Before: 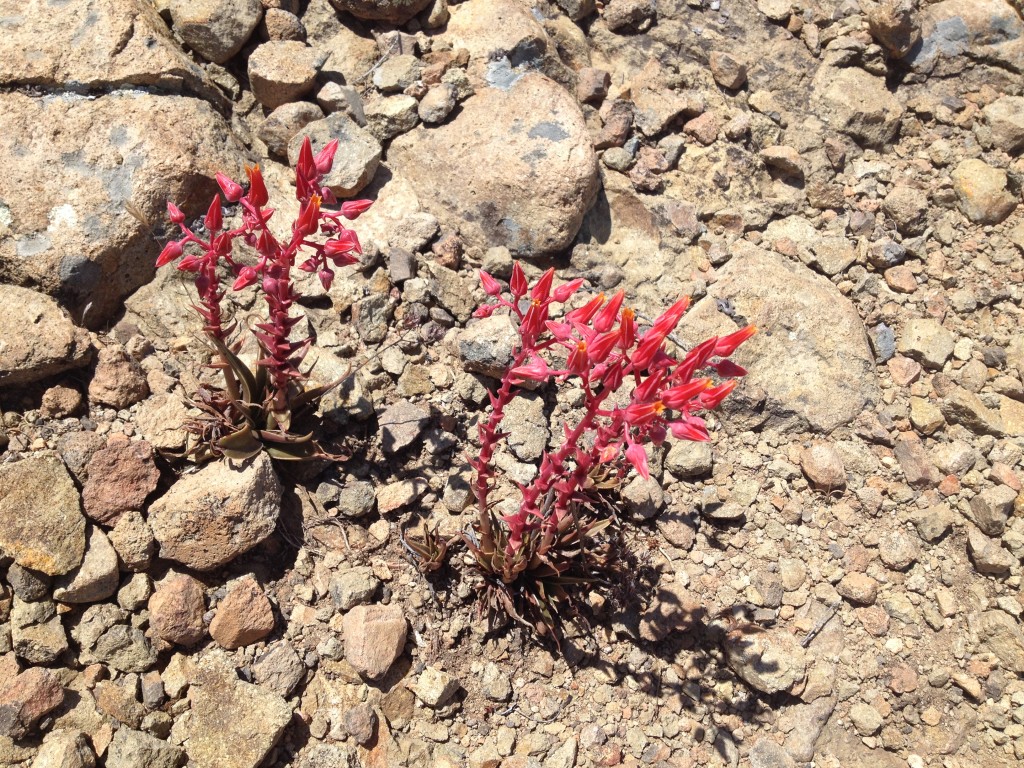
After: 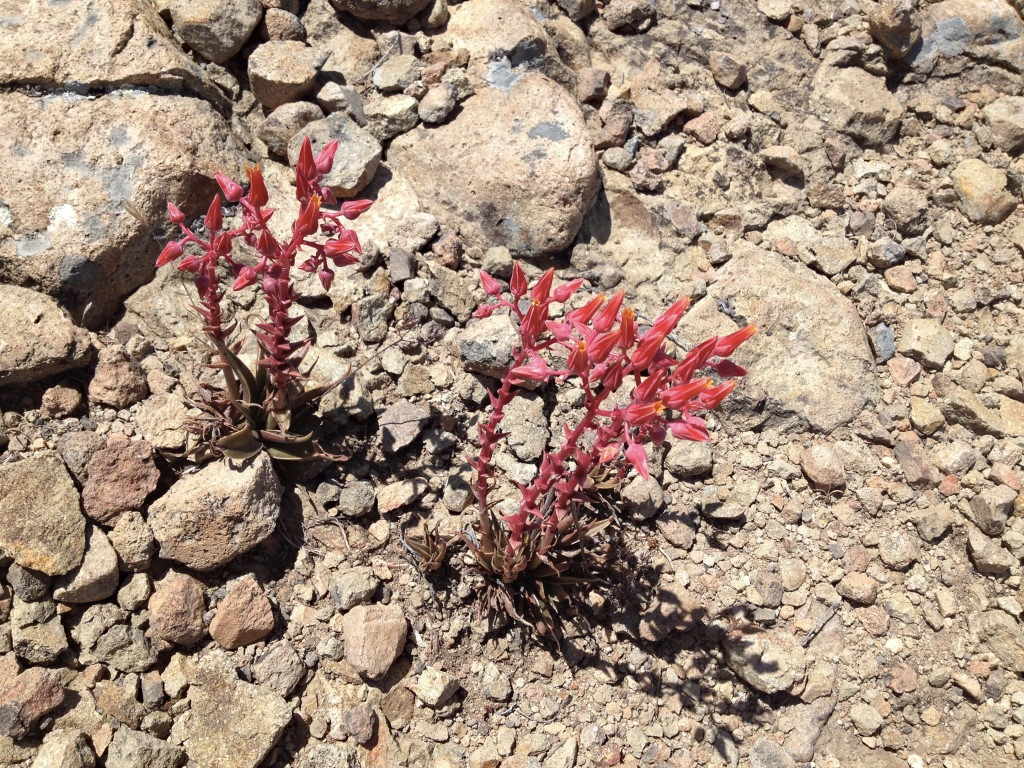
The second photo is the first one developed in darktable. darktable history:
haze removal: compatibility mode true, adaptive false
color correction: saturation 0.8
